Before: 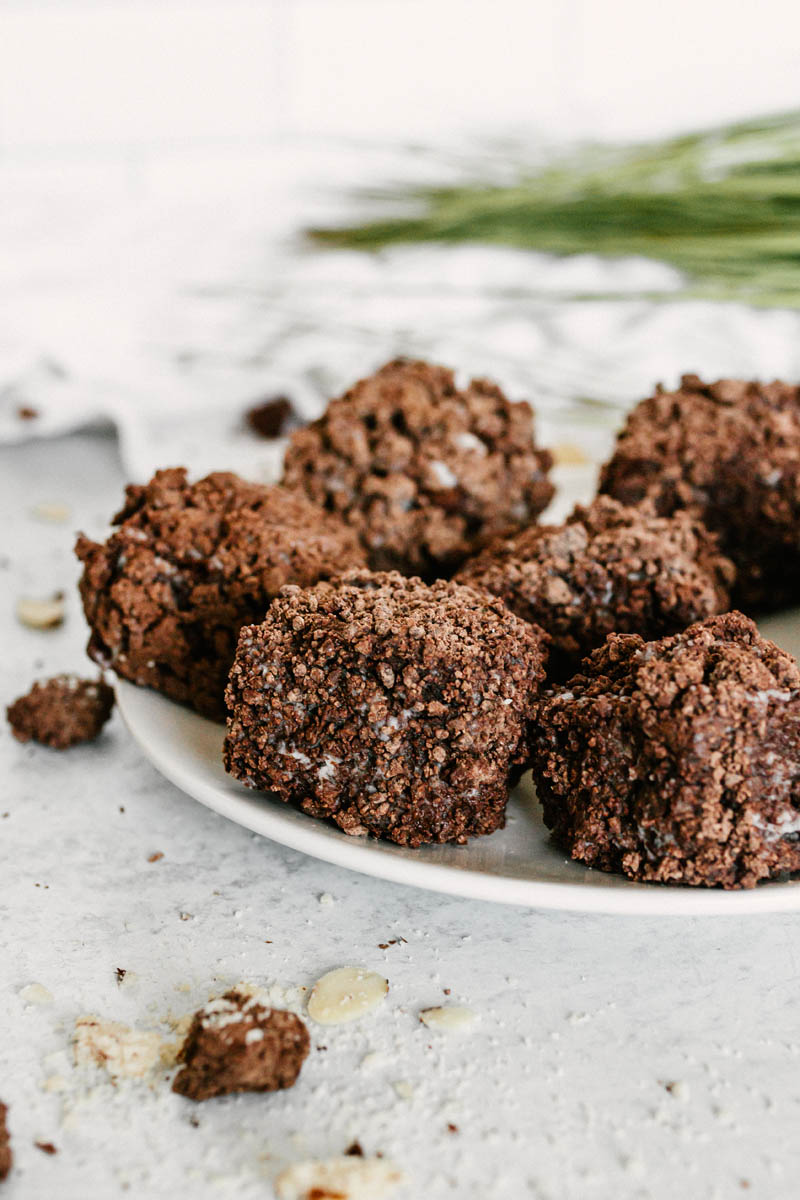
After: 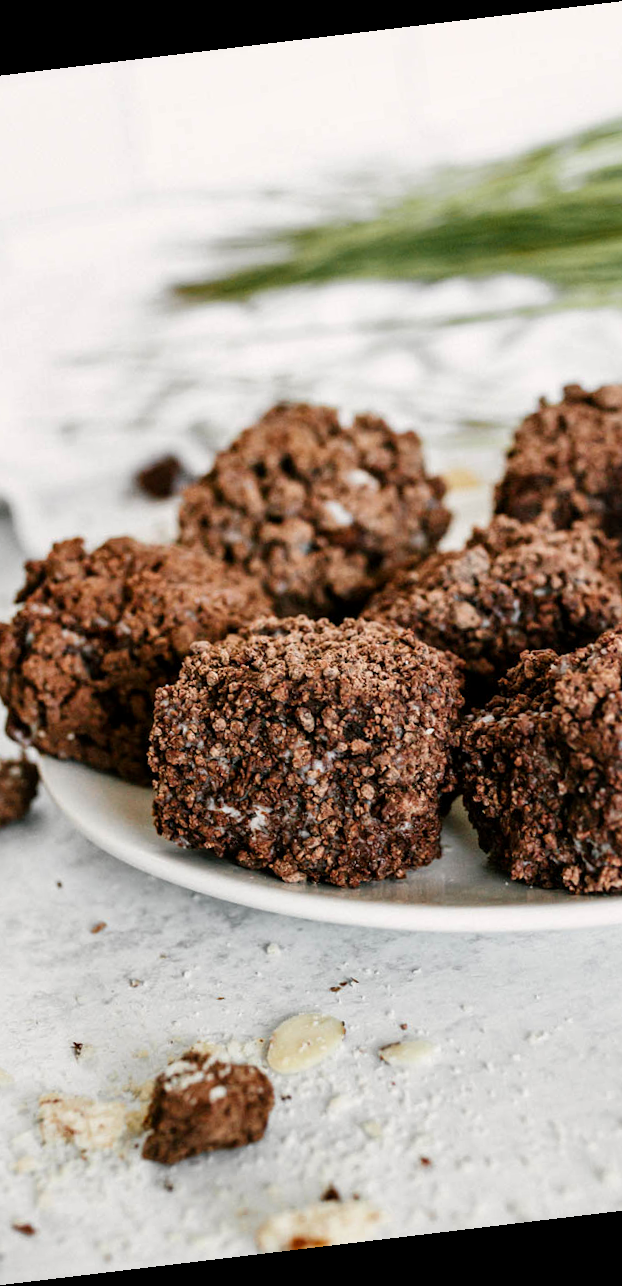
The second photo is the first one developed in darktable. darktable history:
crop: left 16.899%, right 16.556%
rotate and perspective: rotation -6.83°, automatic cropping off
local contrast: mode bilateral grid, contrast 20, coarseness 50, detail 120%, midtone range 0.2
